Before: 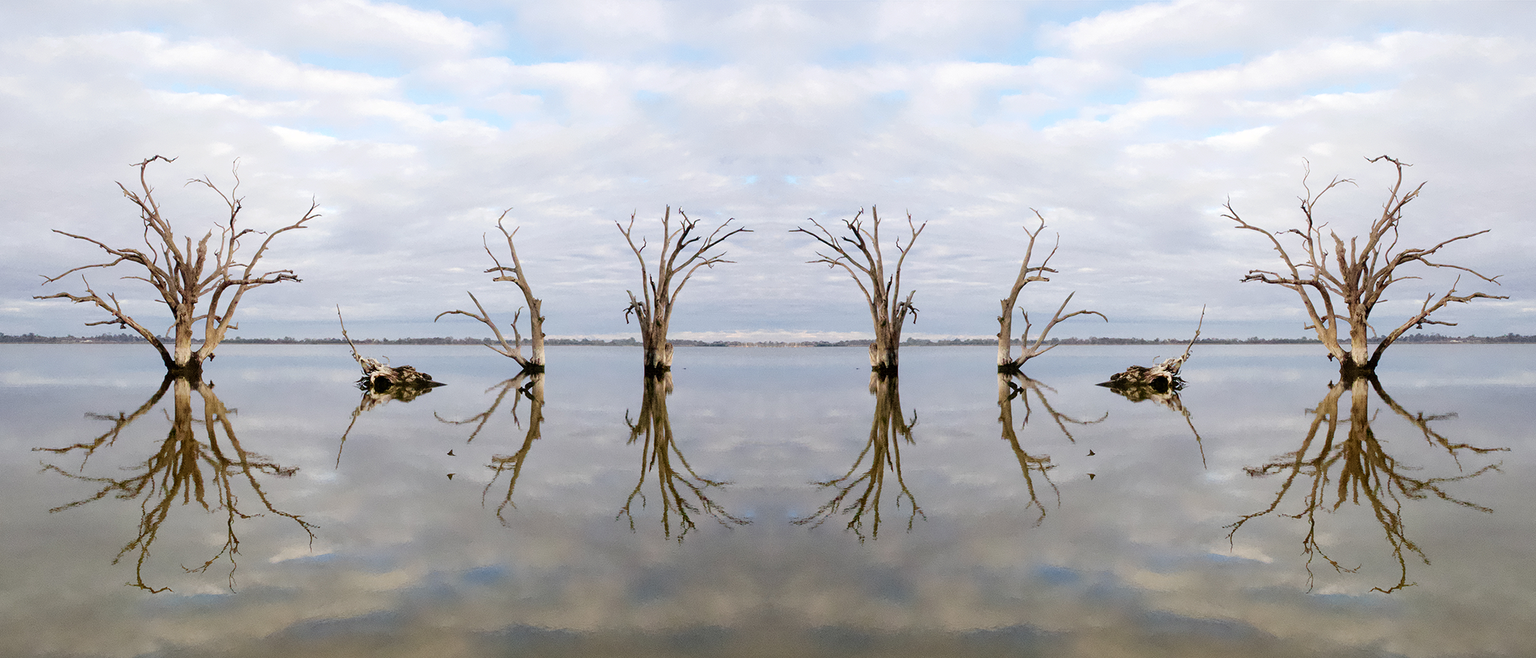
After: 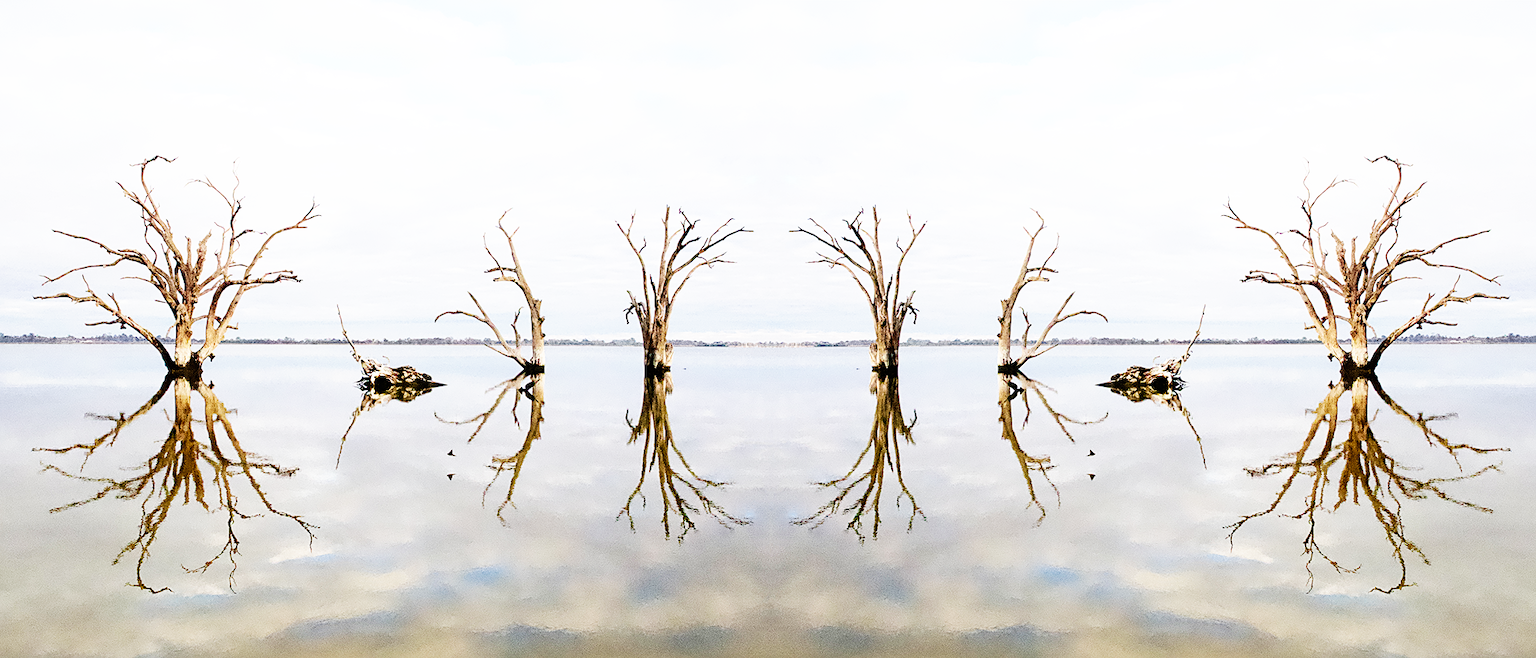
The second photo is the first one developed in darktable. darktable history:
sharpen: on, module defaults
base curve: curves: ch0 [(0, 0) (0.007, 0.004) (0.027, 0.03) (0.046, 0.07) (0.207, 0.54) (0.442, 0.872) (0.673, 0.972) (1, 1)], preserve colors none
